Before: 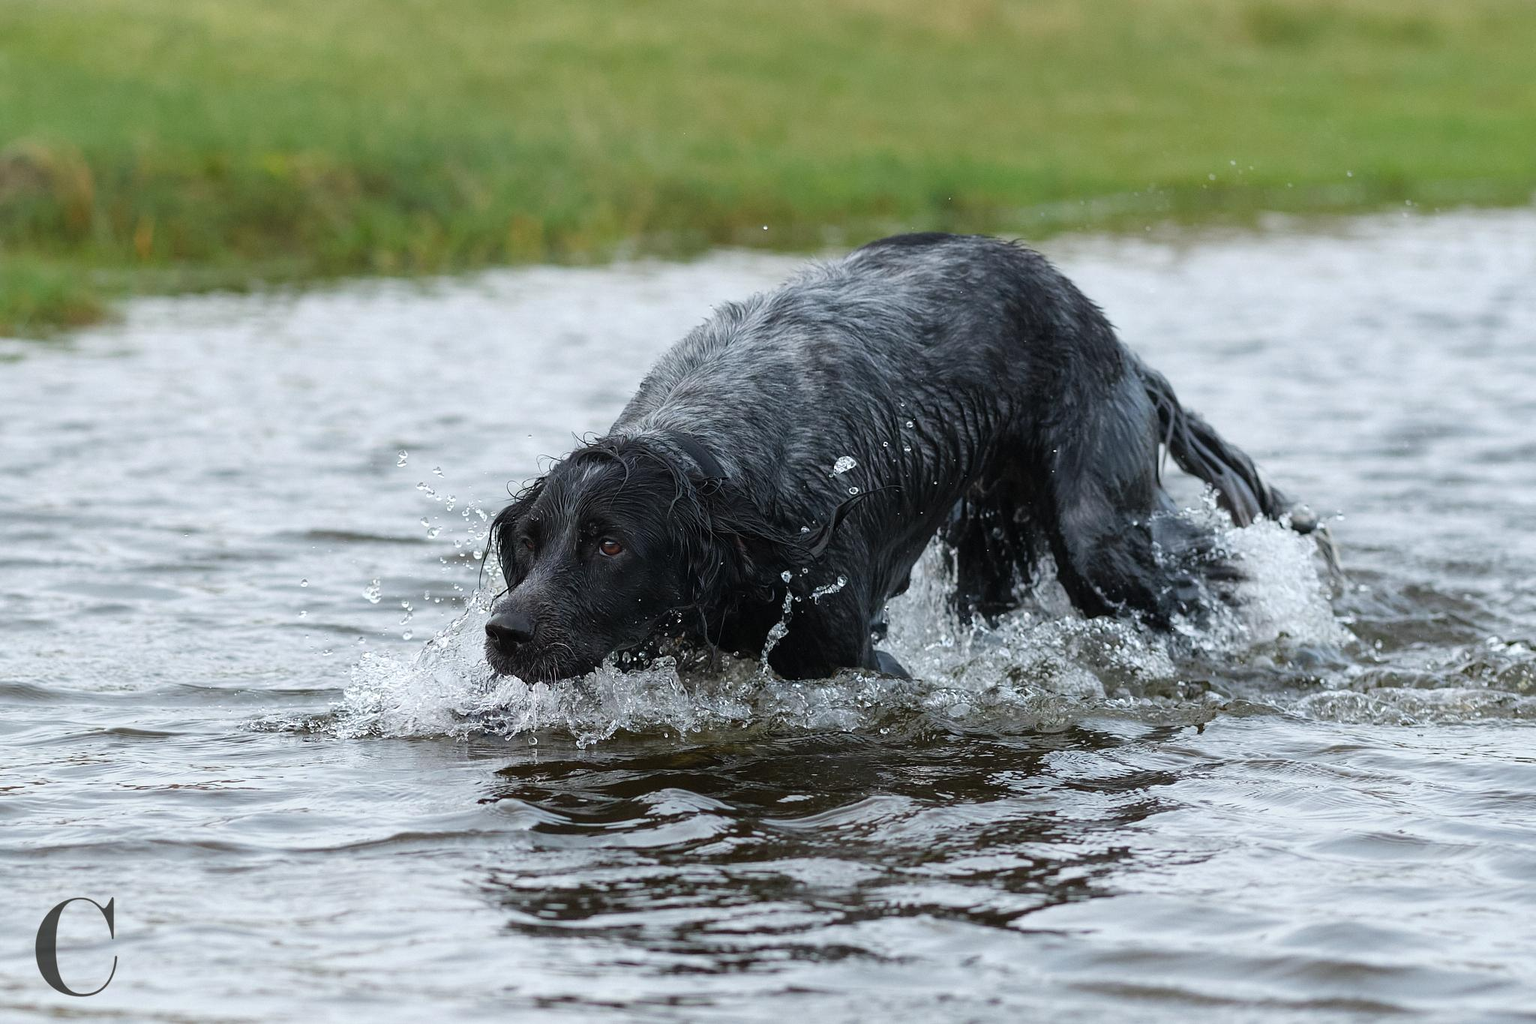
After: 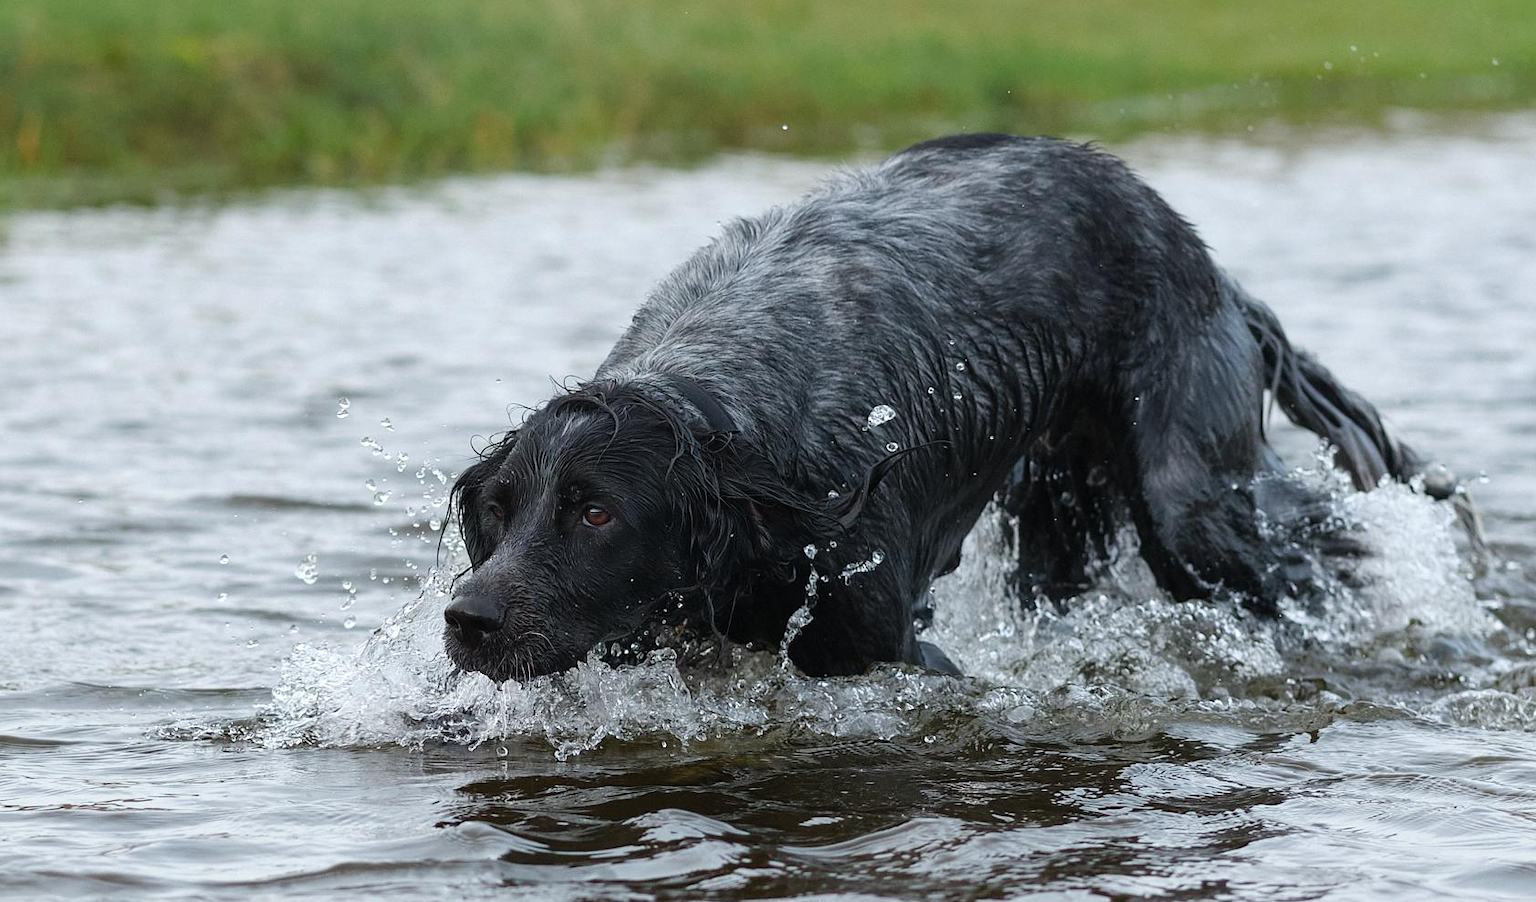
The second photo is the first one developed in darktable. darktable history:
crop: left 7.839%, top 12.065%, right 9.923%, bottom 15.443%
